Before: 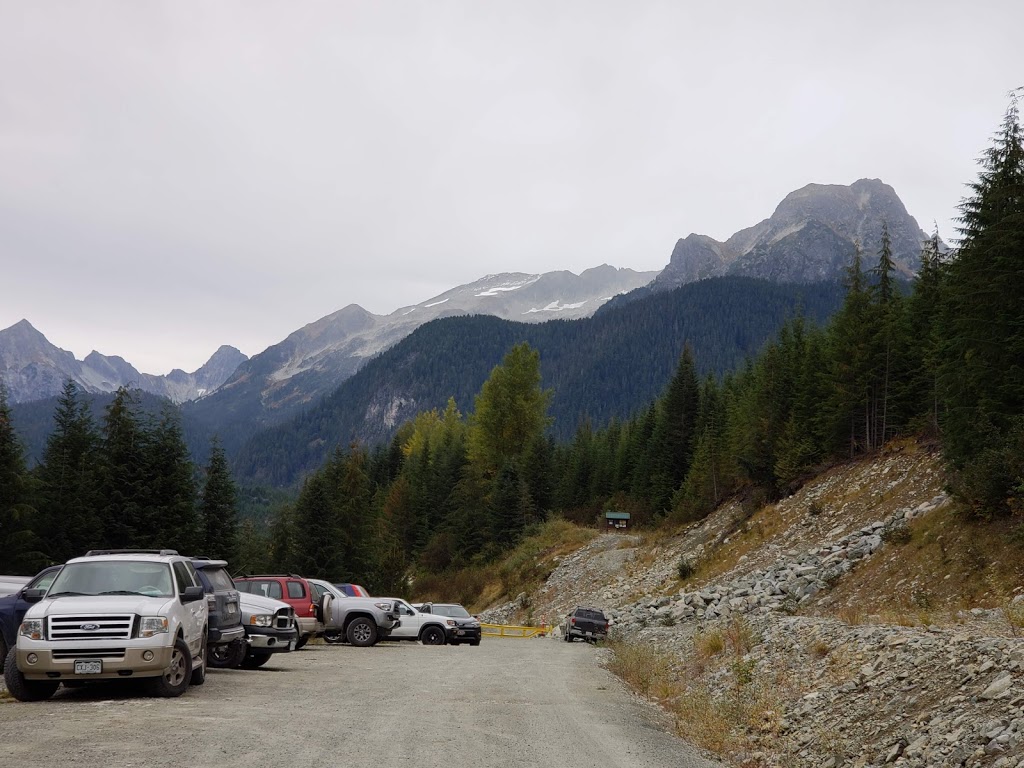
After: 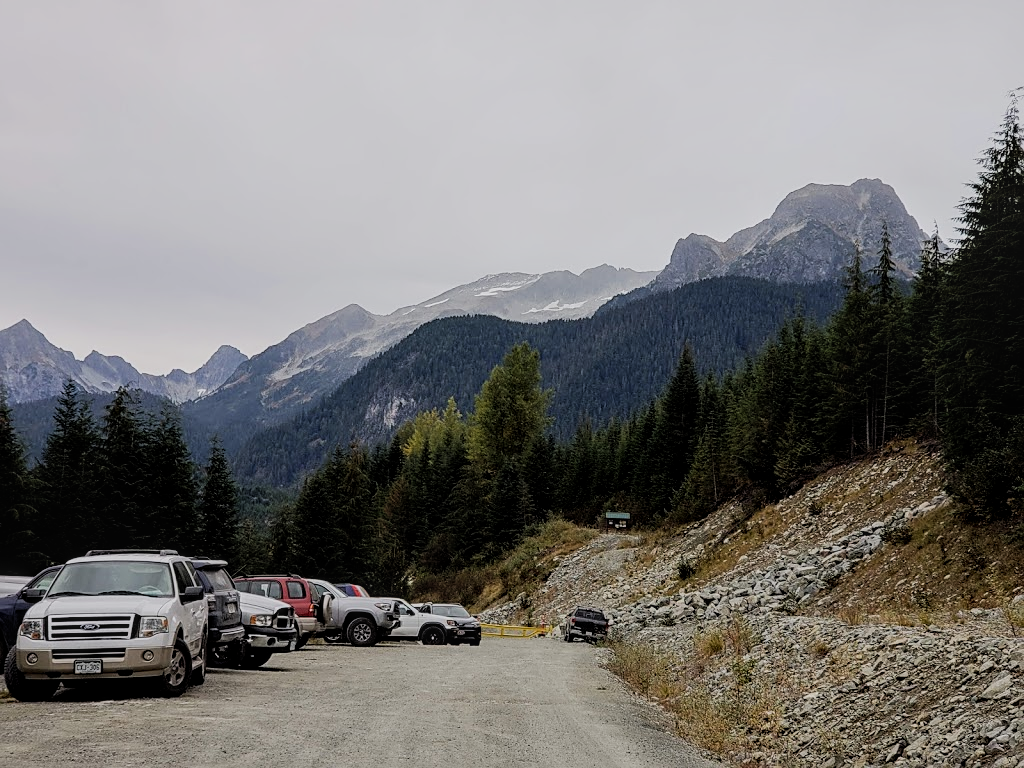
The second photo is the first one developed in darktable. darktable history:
local contrast: on, module defaults
sharpen: on, module defaults
filmic rgb: middle gray luminance 29.21%, black relative exposure -10.36 EV, white relative exposure 5.49 EV, threshold 6 EV, target black luminance 0%, hardness 3.97, latitude 2.12%, contrast 1.13, highlights saturation mix 5.94%, shadows ↔ highlights balance 14.94%, enable highlight reconstruction true
